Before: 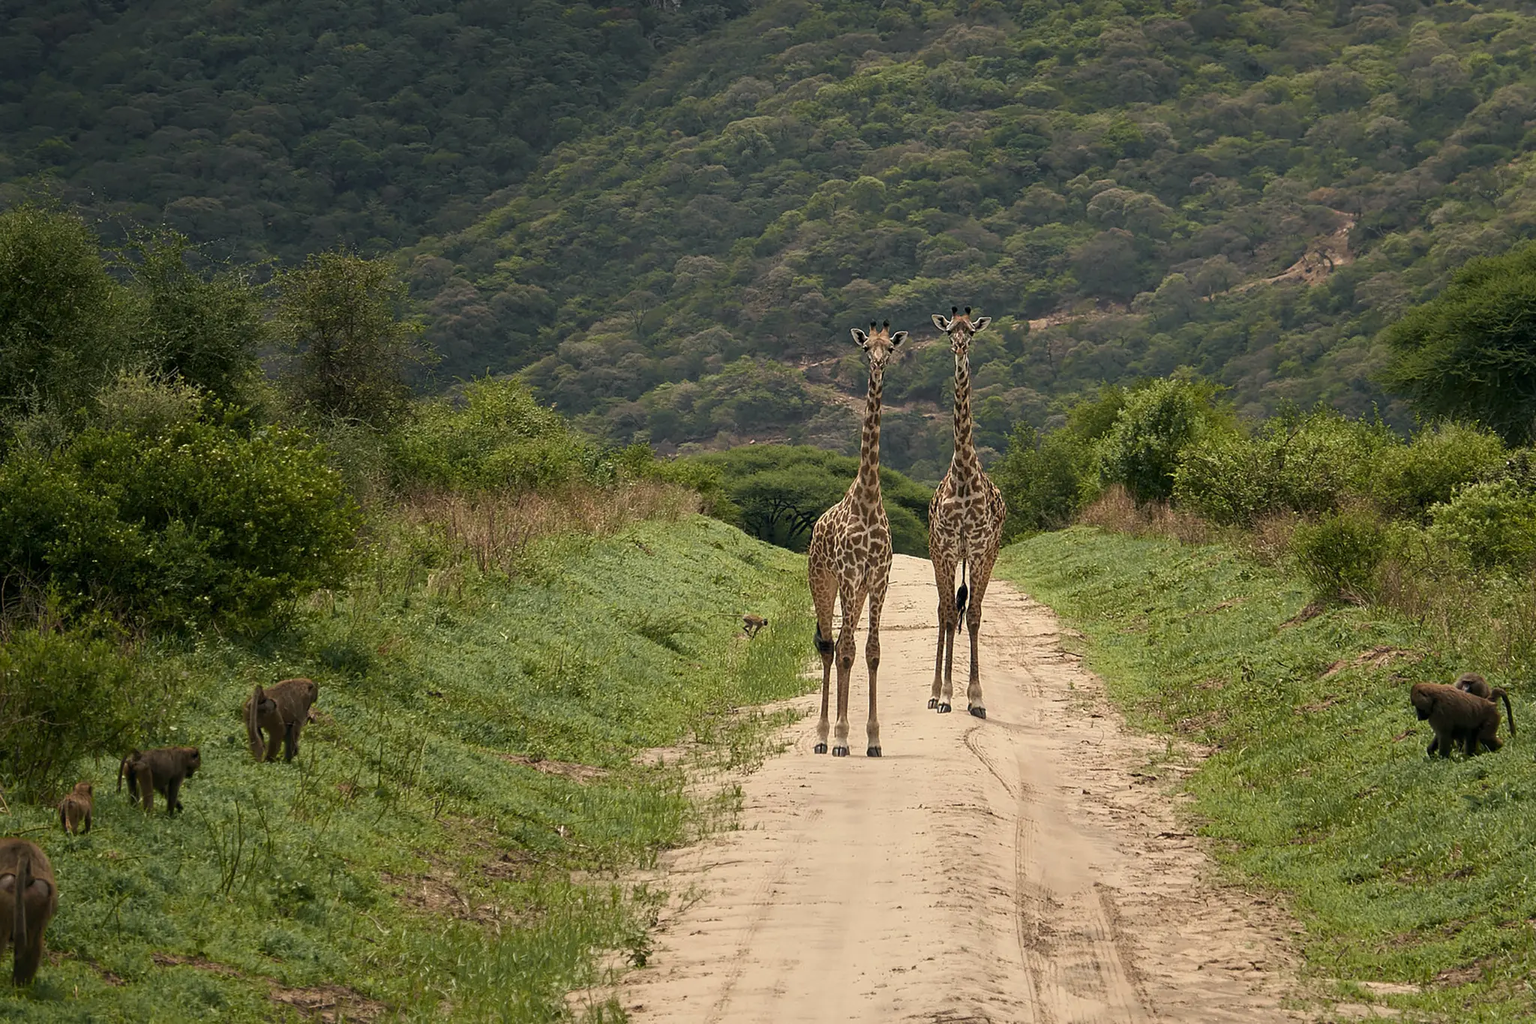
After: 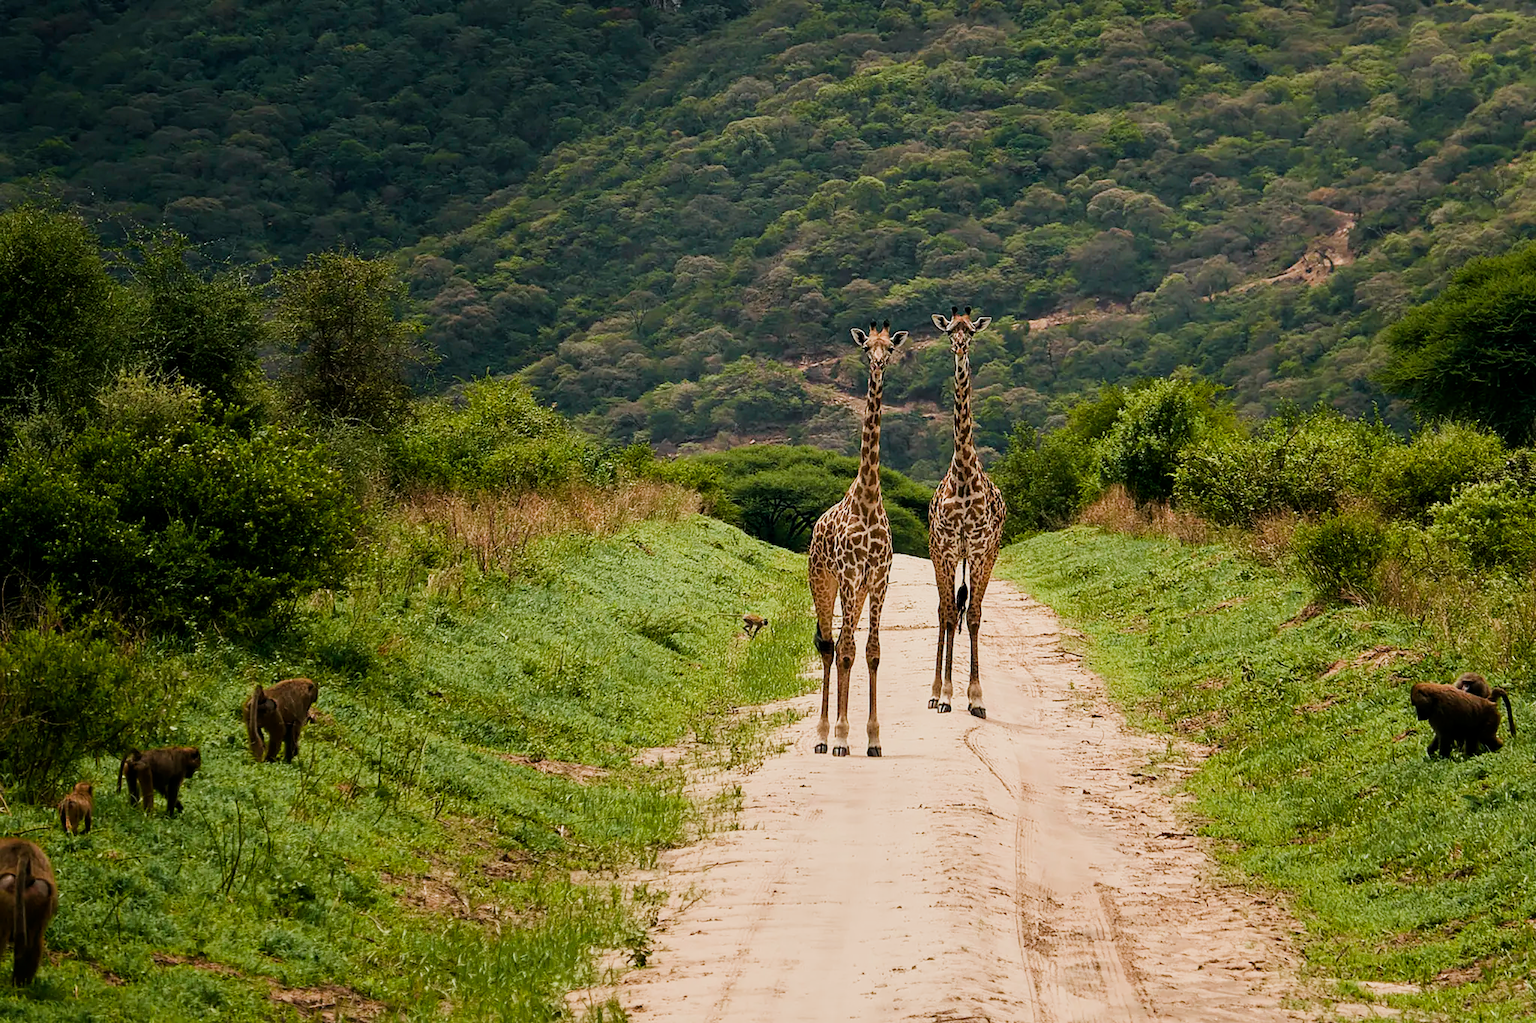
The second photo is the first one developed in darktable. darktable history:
sigmoid: contrast 1.54, target black 0
exposure: exposure 0.236 EV, compensate highlight preservation false
